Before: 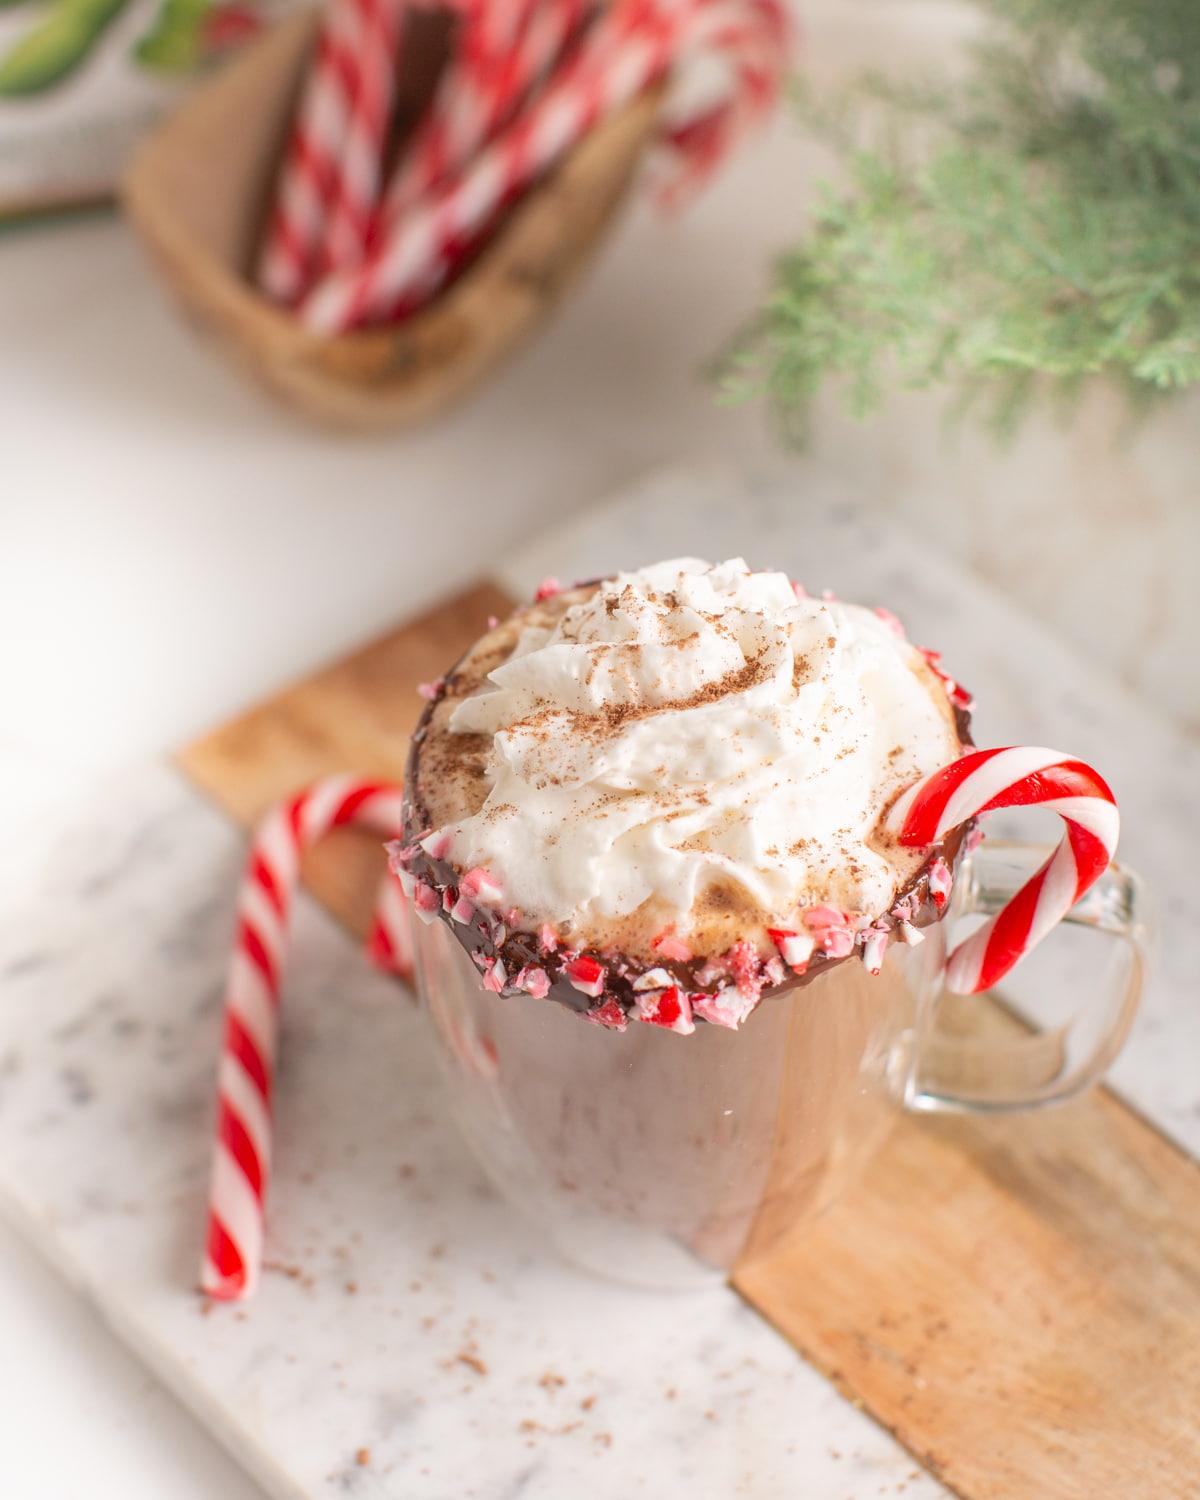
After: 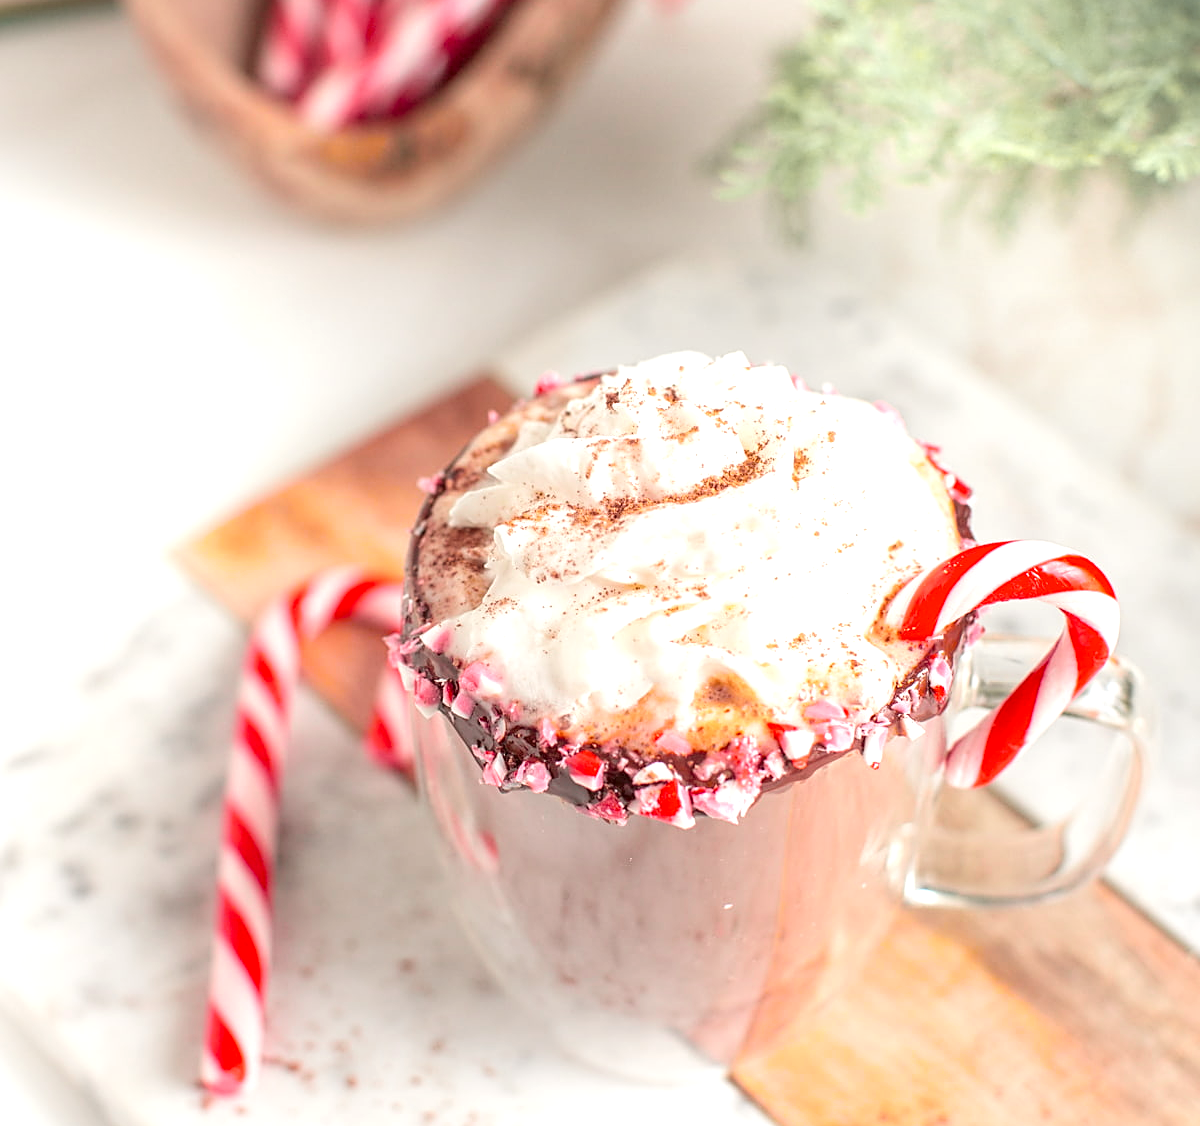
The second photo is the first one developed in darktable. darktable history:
crop: top 13.763%, bottom 11.154%
sharpen: on, module defaults
tone curve: curves: ch0 [(0, 0) (0.07, 0.052) (0.23, 0.254) (0.486, 0.53) (0.822, 0.825) (0.994, 0.955)]; ch1 [(0, 0) (0.226, 0.261) (0.379, 0.442) (0.469, 0.472) (0.495, 0.495) (0.514, 0.504) (0.561, 0.568) (0.59, 0.612) (1, 1)]; ch2 [(0, 0) (0.269, 0.299) (0.459, 0.441) (0.498, 0.499) (0.523, 0.52) (0.586, 0.569) (0.635, 0.617) (0.659, 0.681) (0.718, 0.764) (1, 1)], color space Lab, independent channels, preserve colors none
contrast brightness saturation: saturation -0.066
exposure: black level correction 0, exposure 0.698 EV, compensate exposure bias true, compensate highlight preservation false
local contrast: highlights 90%, shadows 80%
tone equalizer: on, module defaults
